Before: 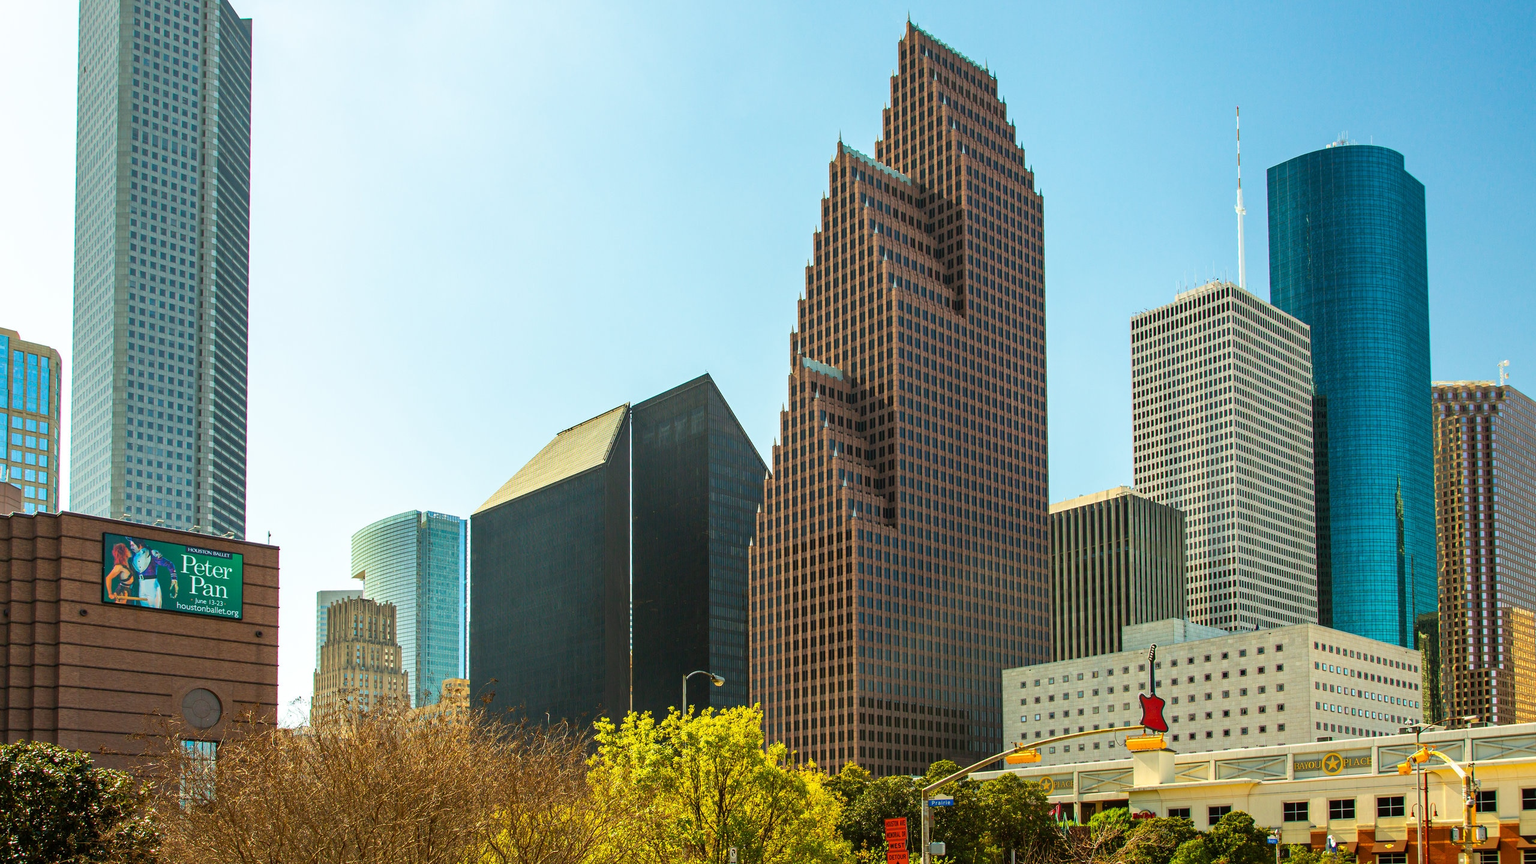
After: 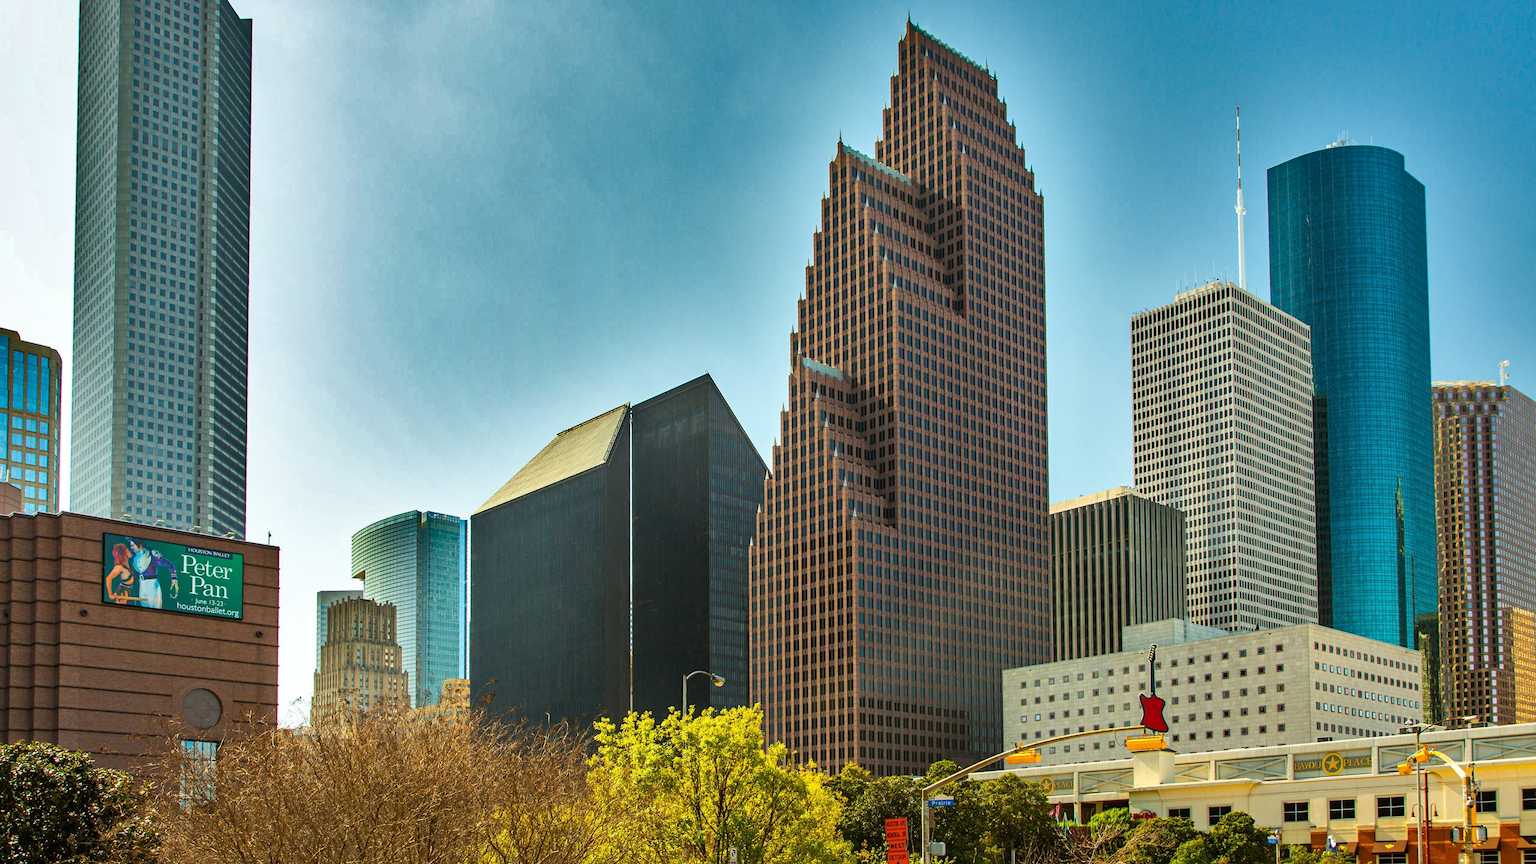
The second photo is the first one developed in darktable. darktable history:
shadows and highlights: shadows 20.77, highlights -82.92, soften with gaussian
